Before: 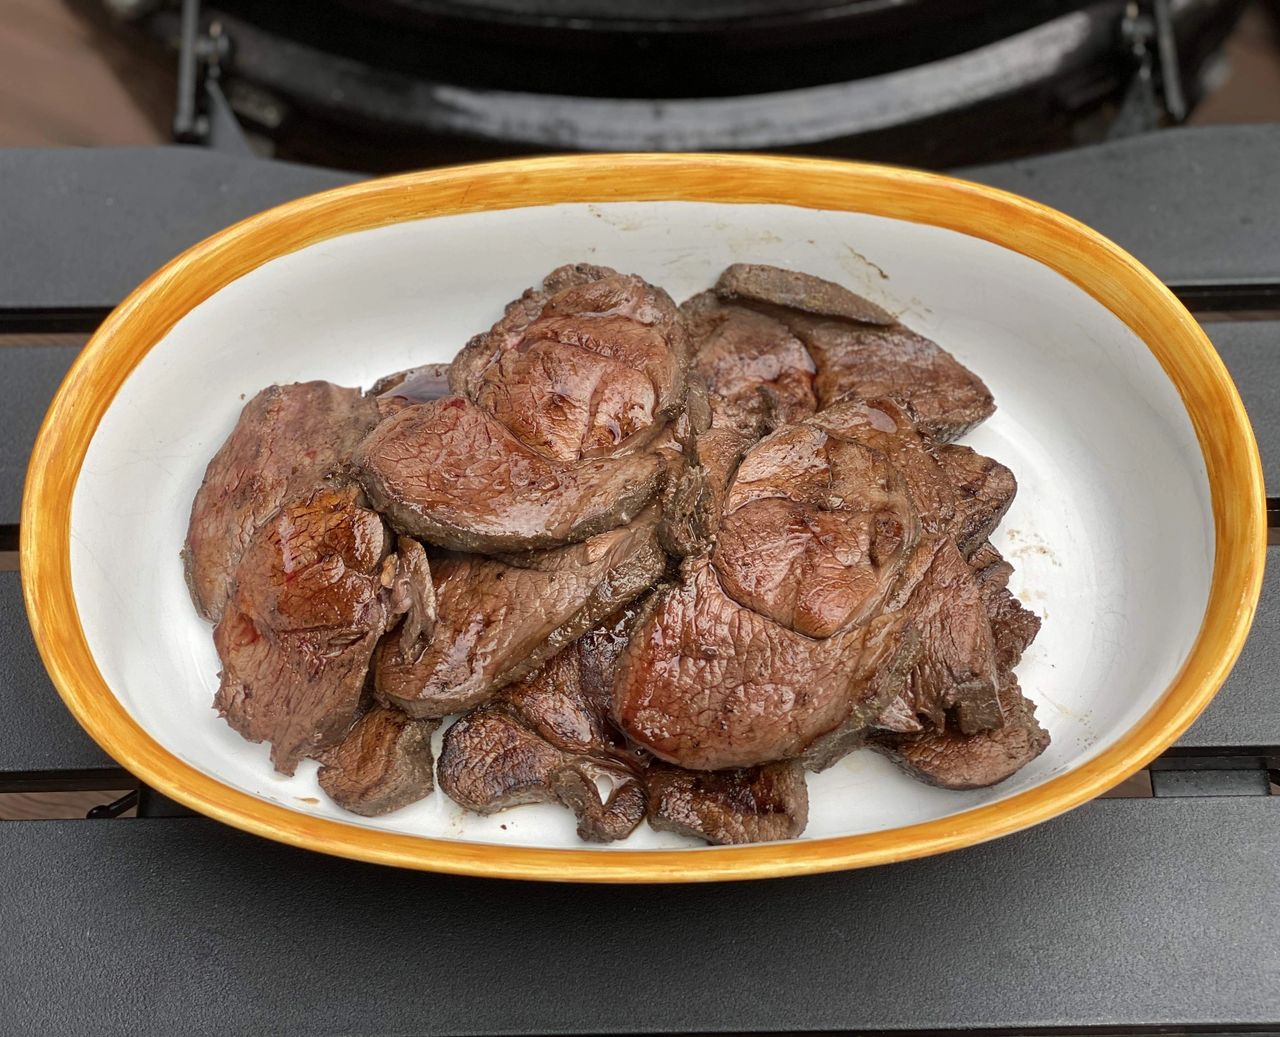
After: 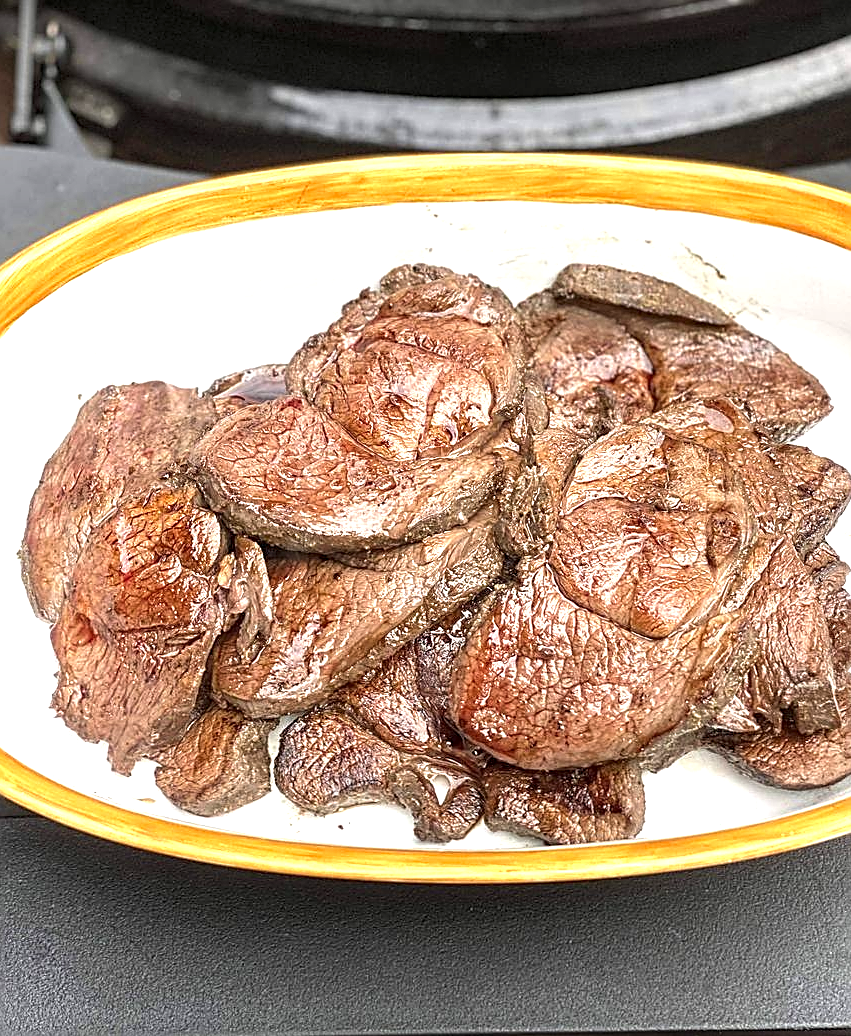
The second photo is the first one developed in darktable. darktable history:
crop and rotate: left 12.809%, right 20.656%
exposure: black level correction 0, exposure 1.2 EV, compensate highlight preservation false
sharpen: amount 0.898
local contrast: detail 130%
